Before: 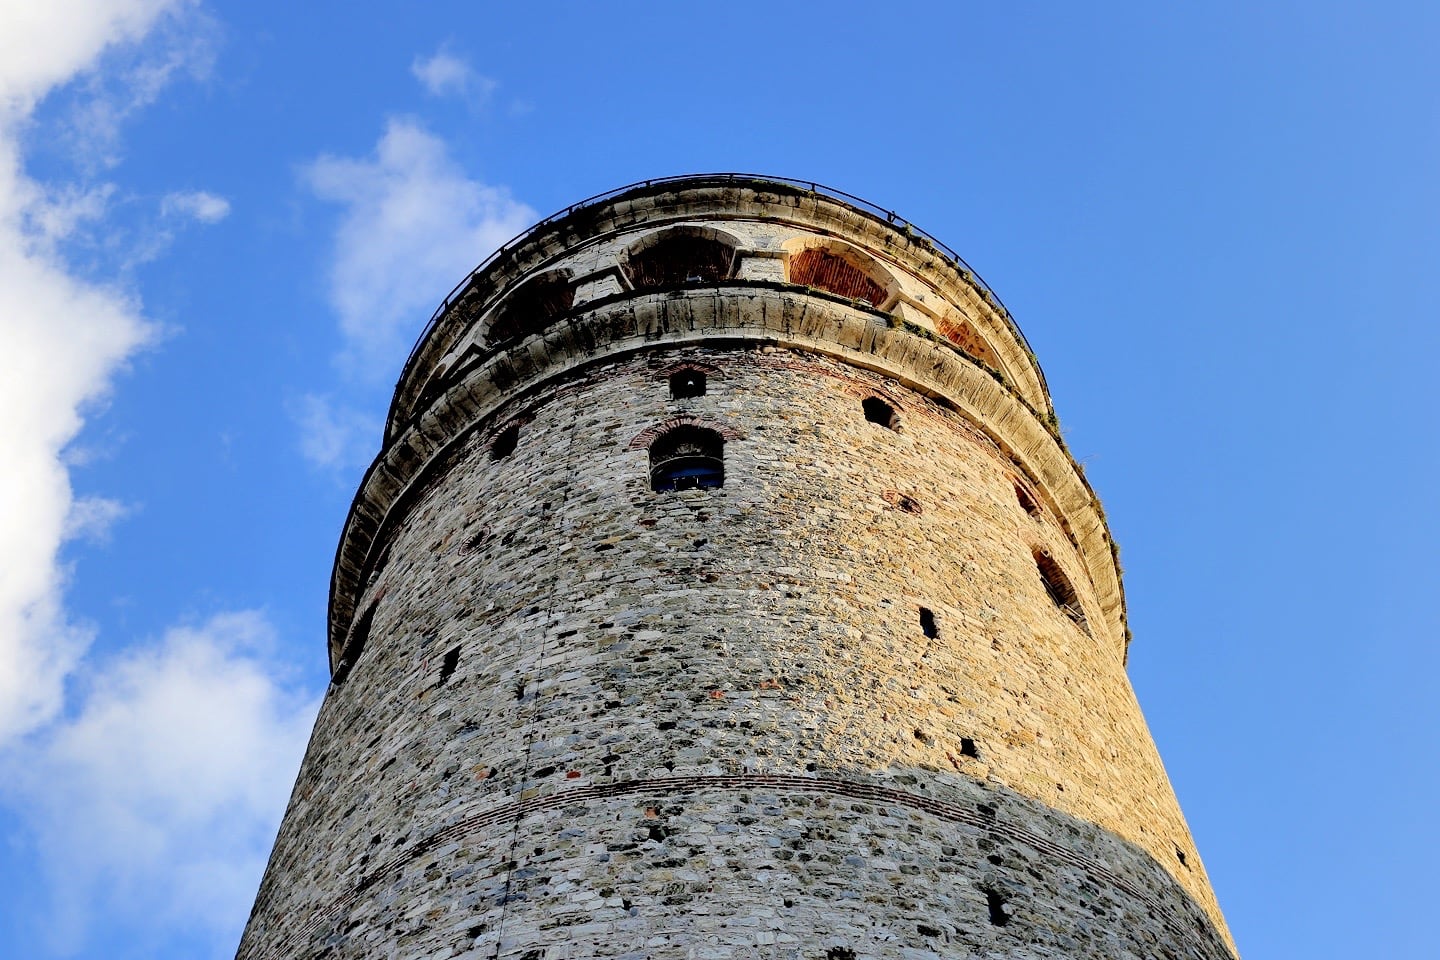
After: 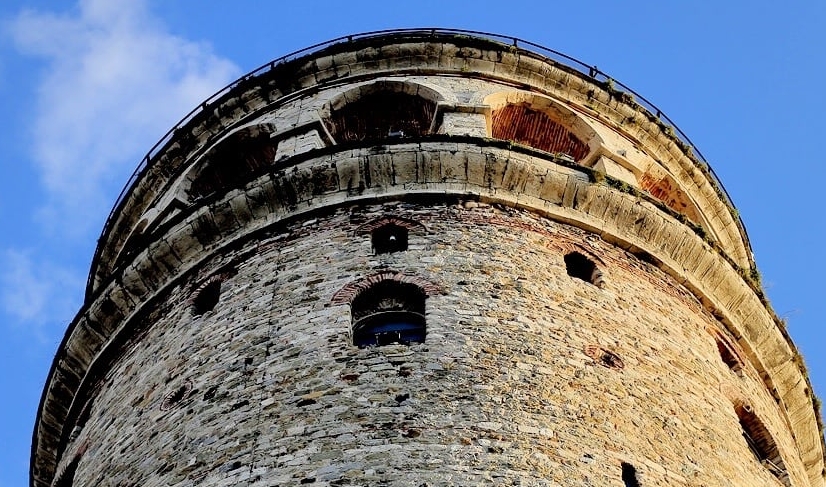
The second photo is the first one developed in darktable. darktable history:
crop: left 20.748%, top 15.194%, right 21.869%, bottom 33.98%
